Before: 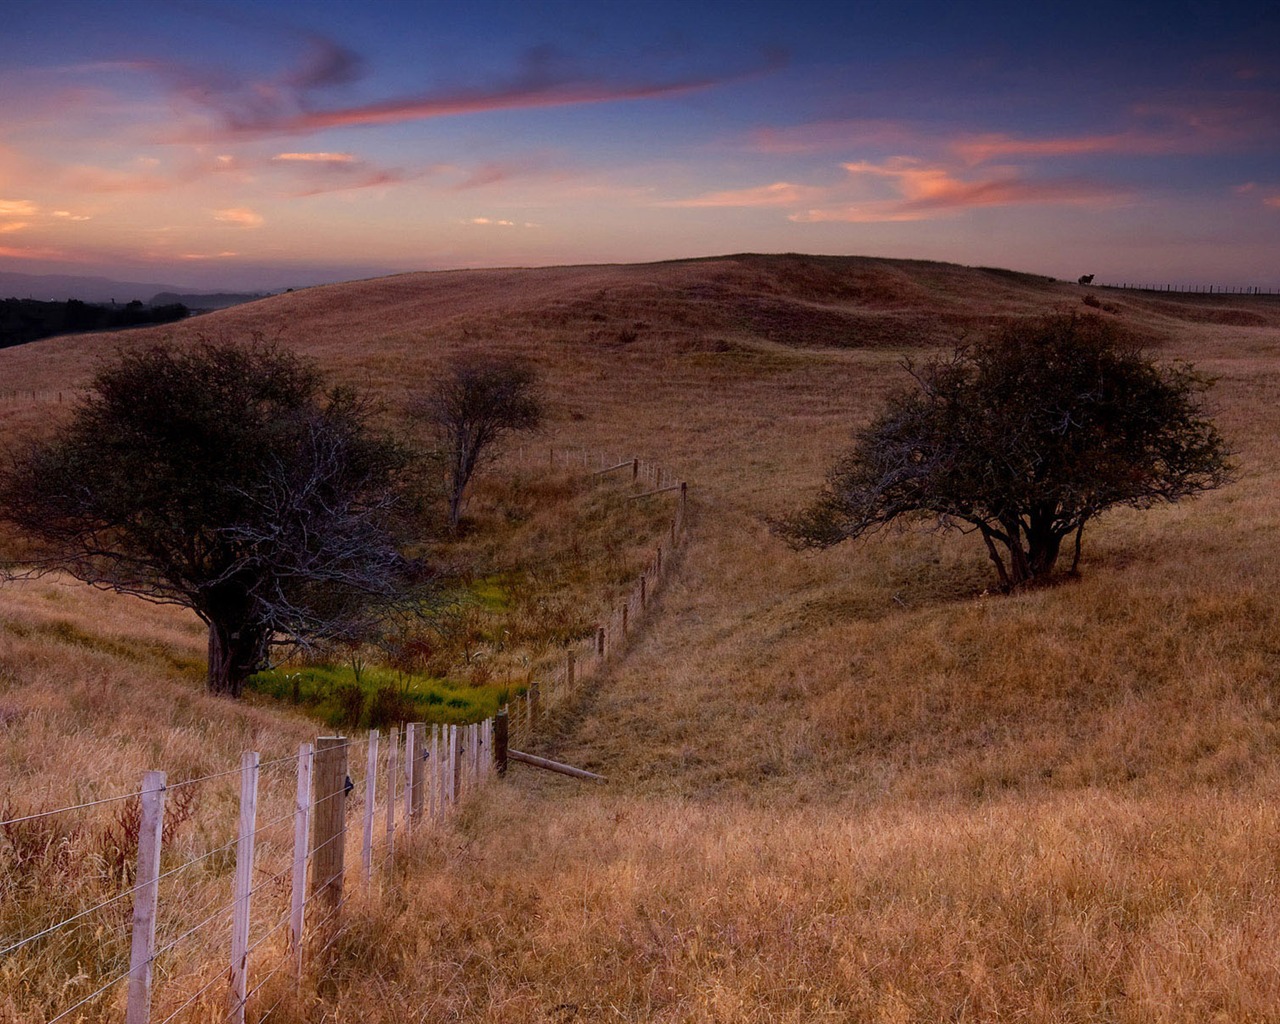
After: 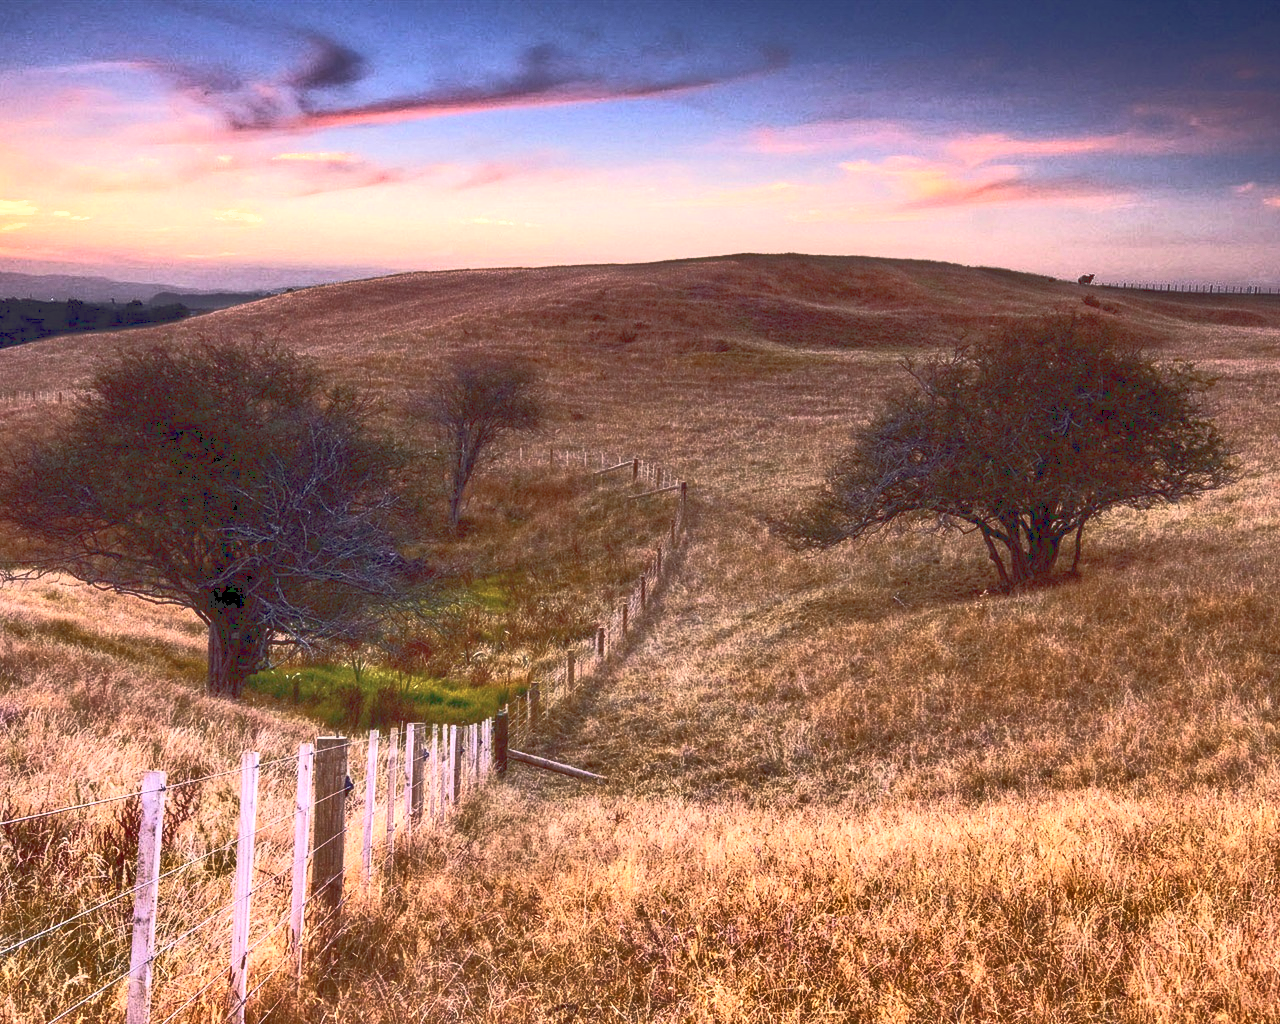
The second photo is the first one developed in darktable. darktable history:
local contrast: detail 130%
base curve: curves: ch0 [(0, 0.015) (0.085, 0.116) (0.134, 0.298) (0.19, 0.545) (0.296, 0.764) (0.599, 0.982) (1, 1)], preserve colors average RGB
shadows and highlights: shadows 18.48, highlights -83.1, soften with gaussian
contrast brightness saturation: brightness 0.149
